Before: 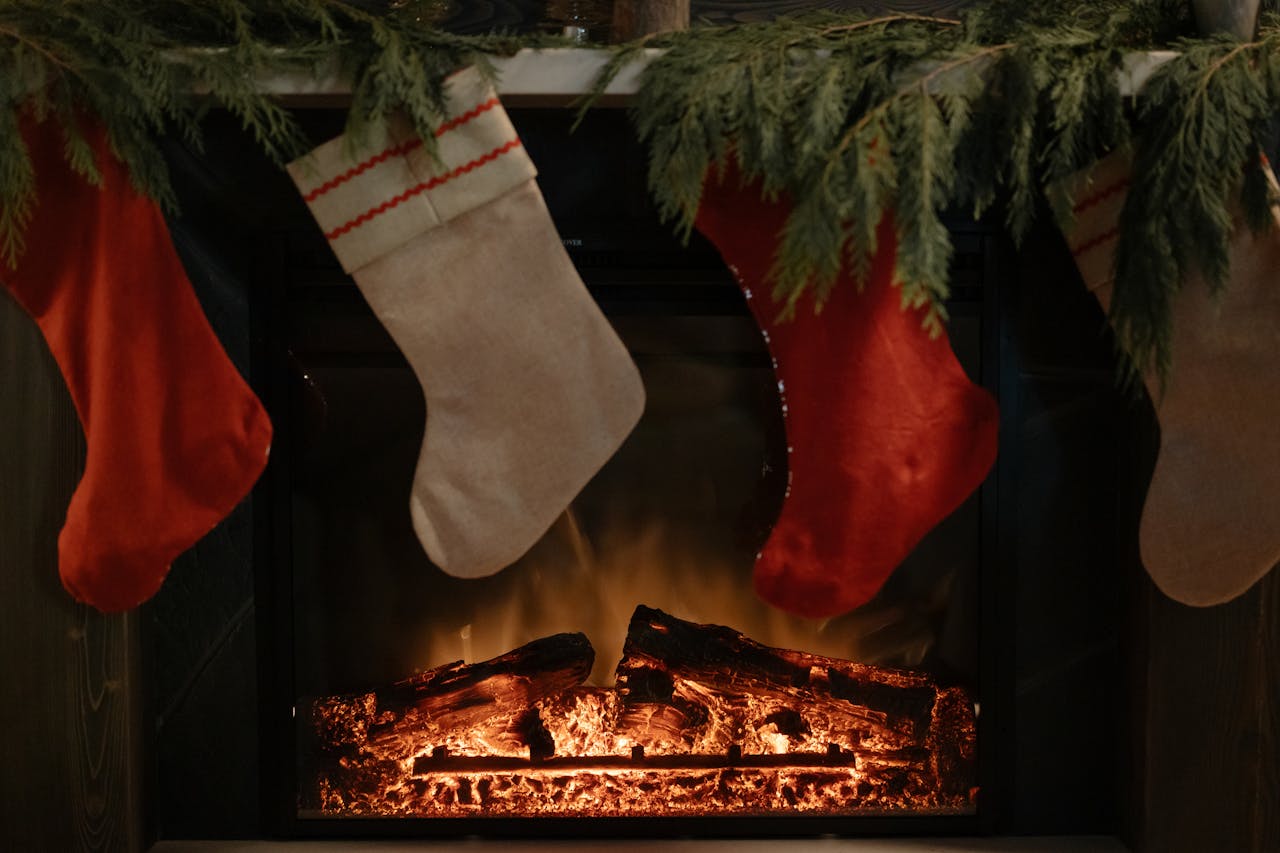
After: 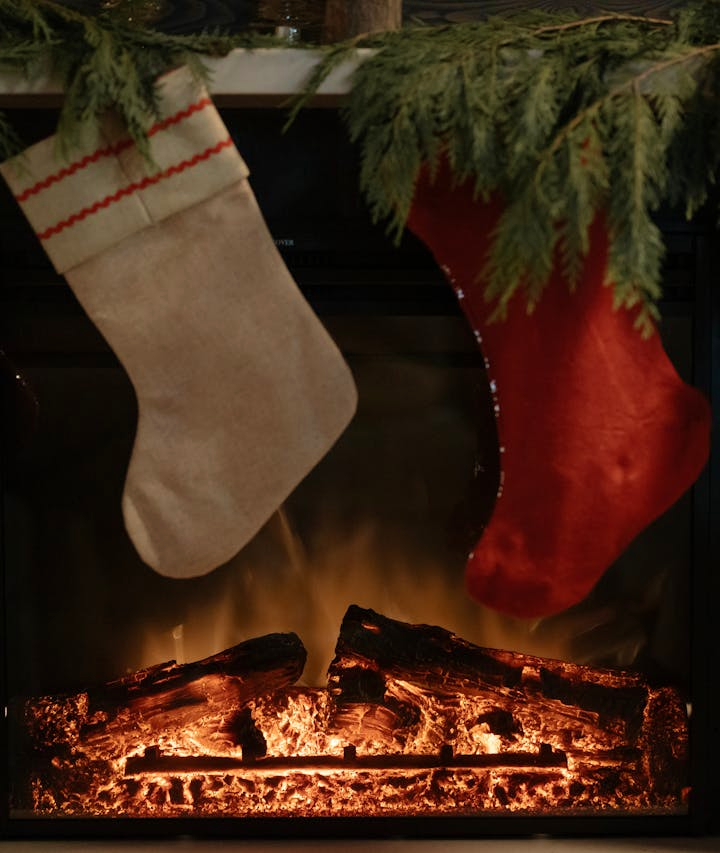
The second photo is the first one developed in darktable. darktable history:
crop and rotate: left 22.516%, right 21.234%
velvia: on, module defaults
